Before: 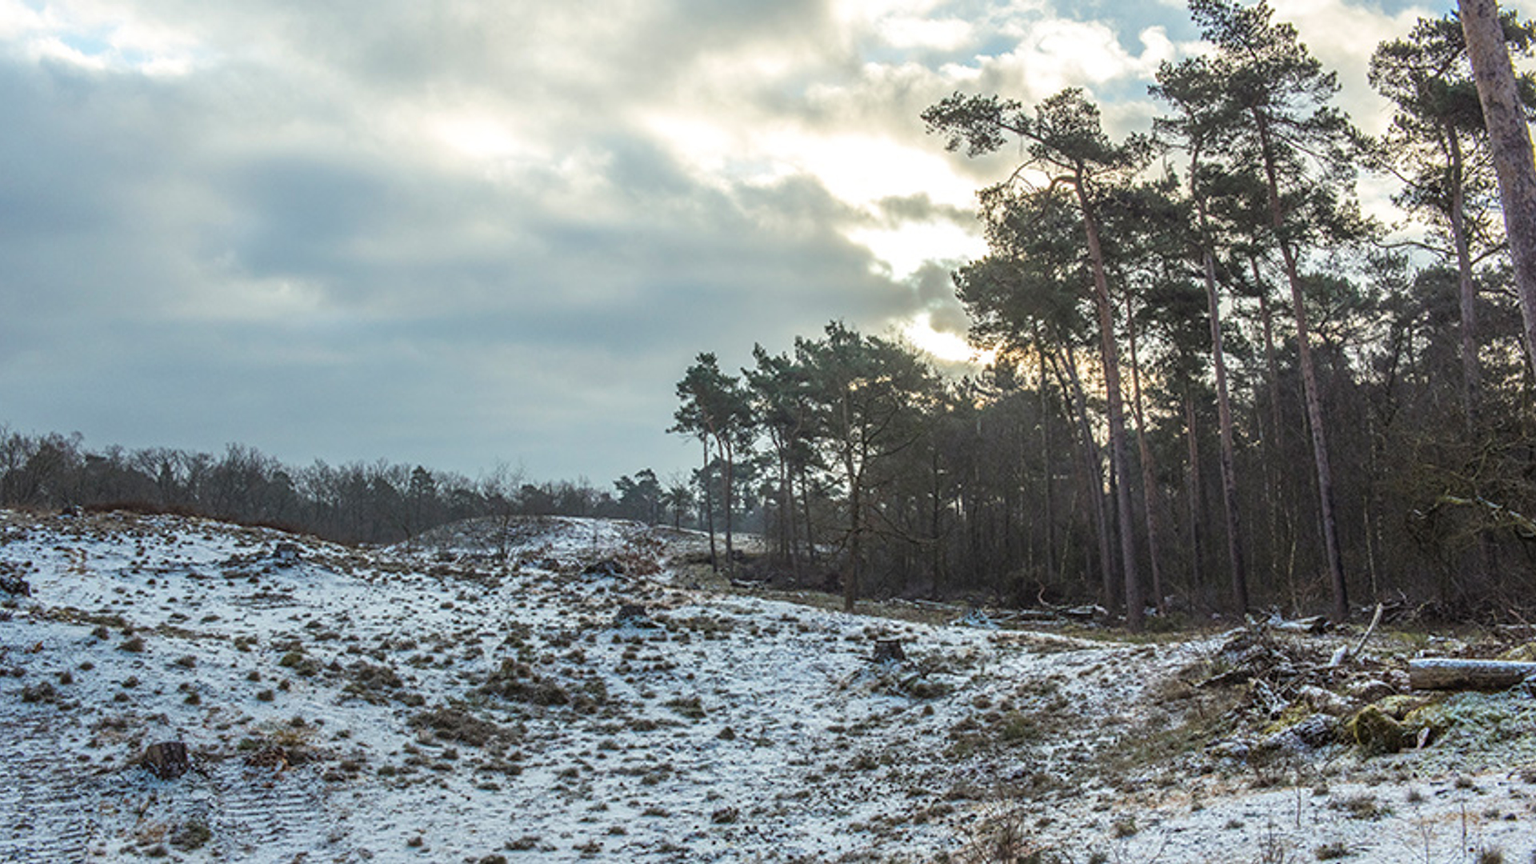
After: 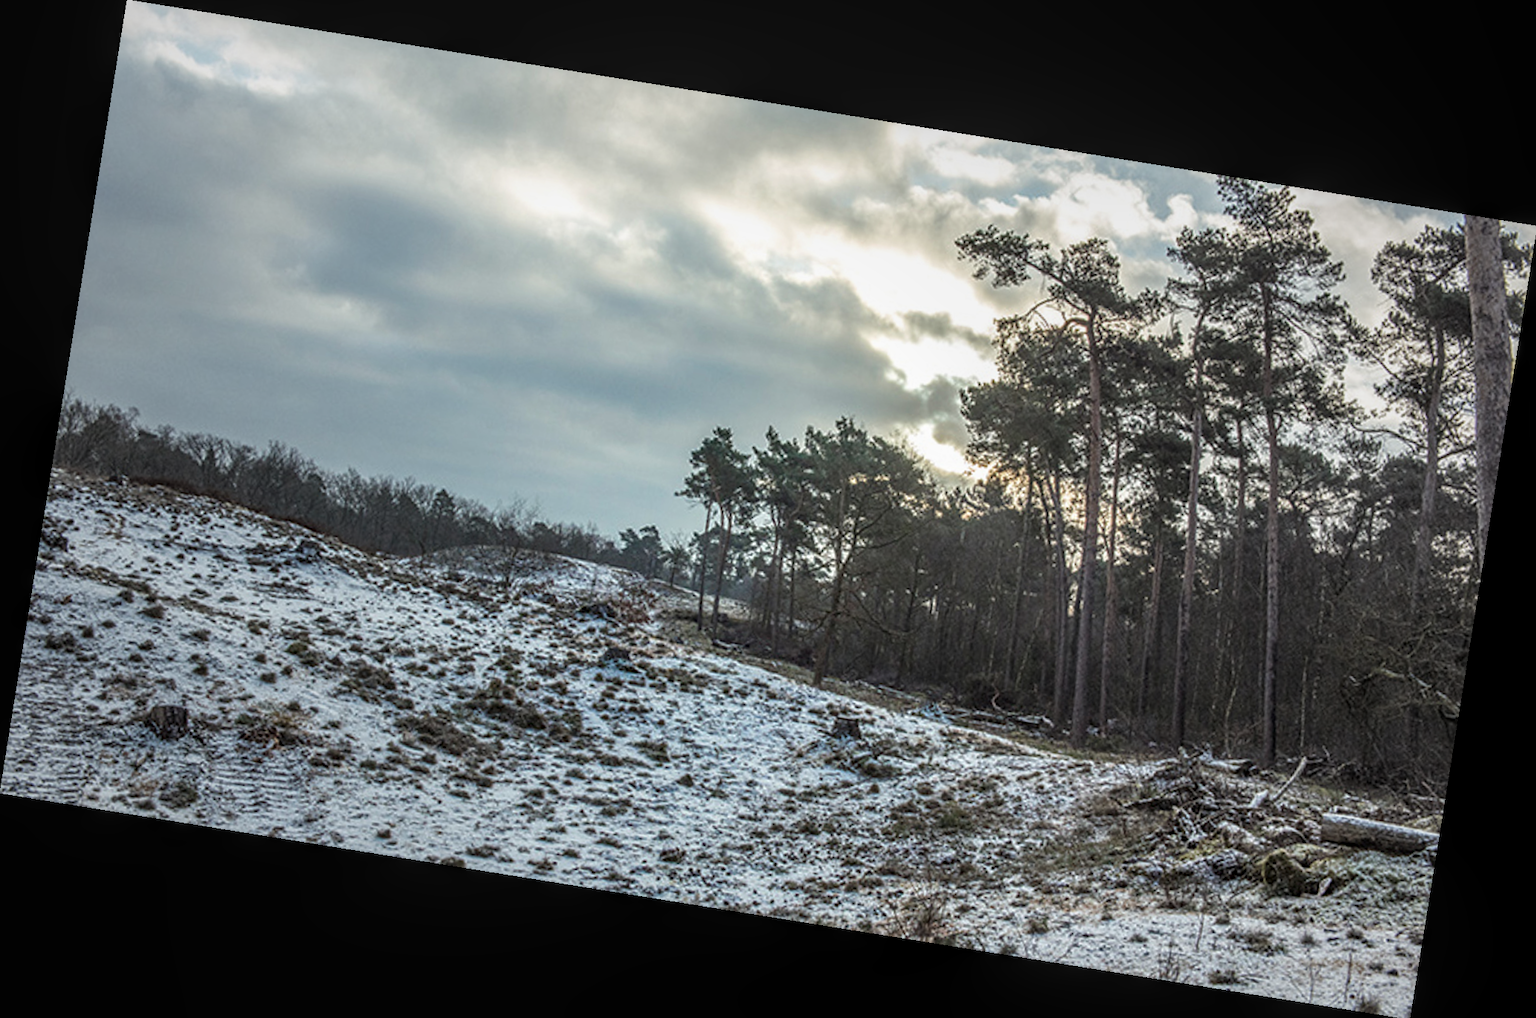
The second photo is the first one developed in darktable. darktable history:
vignetting: fall-off start 18.21%, fall-off radius 137.95%, brightness -0.207, center (-0.078, 0.066), width/height ratio 0.62, shape 0.59
rotate and perspective: rotation 9.12°, automatic cropping off
local contrast: on, module defaults
